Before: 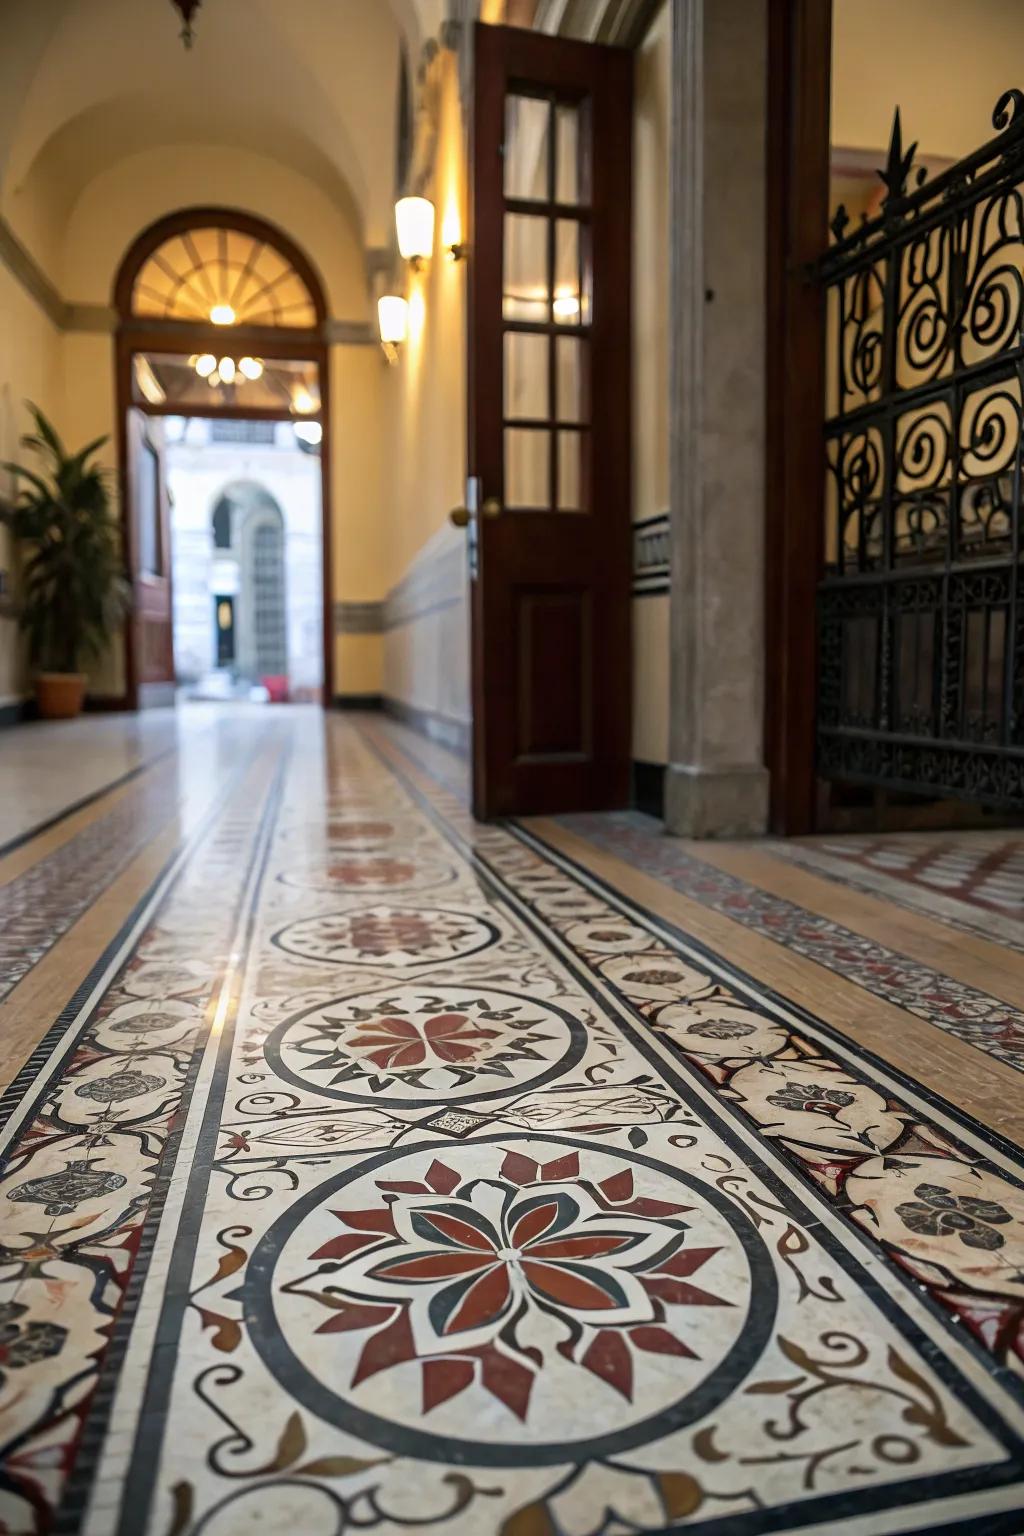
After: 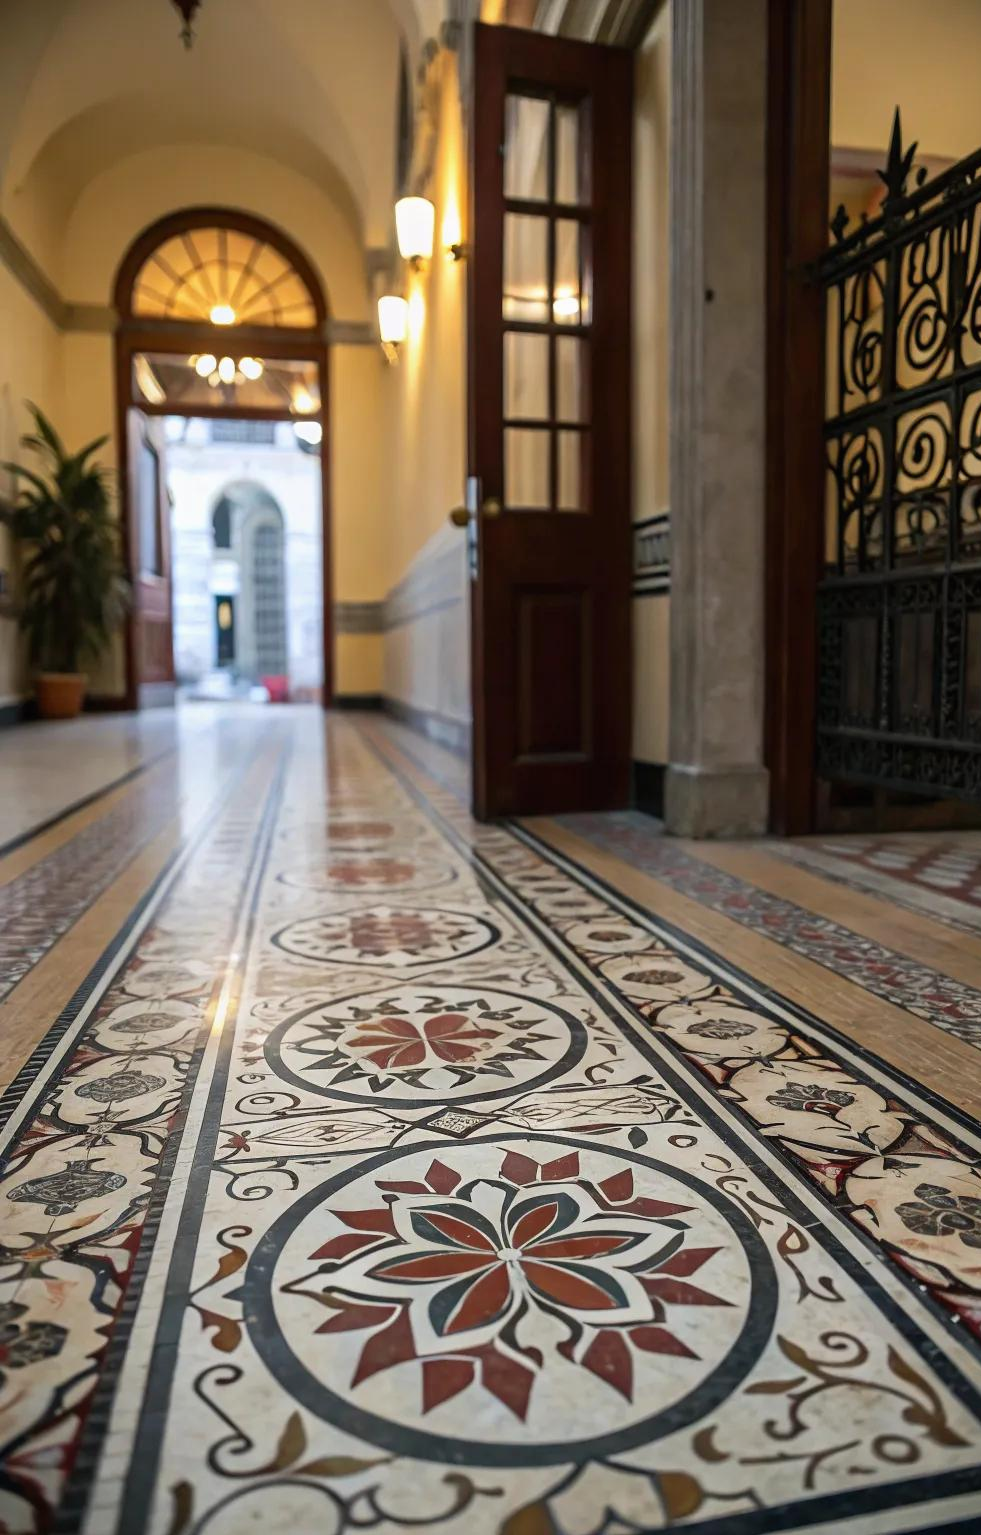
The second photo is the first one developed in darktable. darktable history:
contrast brightness saturation: contrast -0.02, brightness -0.005, saturation 0.025
tone equalizer: edges refinement/feathering 500, mask exposure compensation -1.57 EV, preserve details no
crop: right 4.131%, bottom 0.033%
